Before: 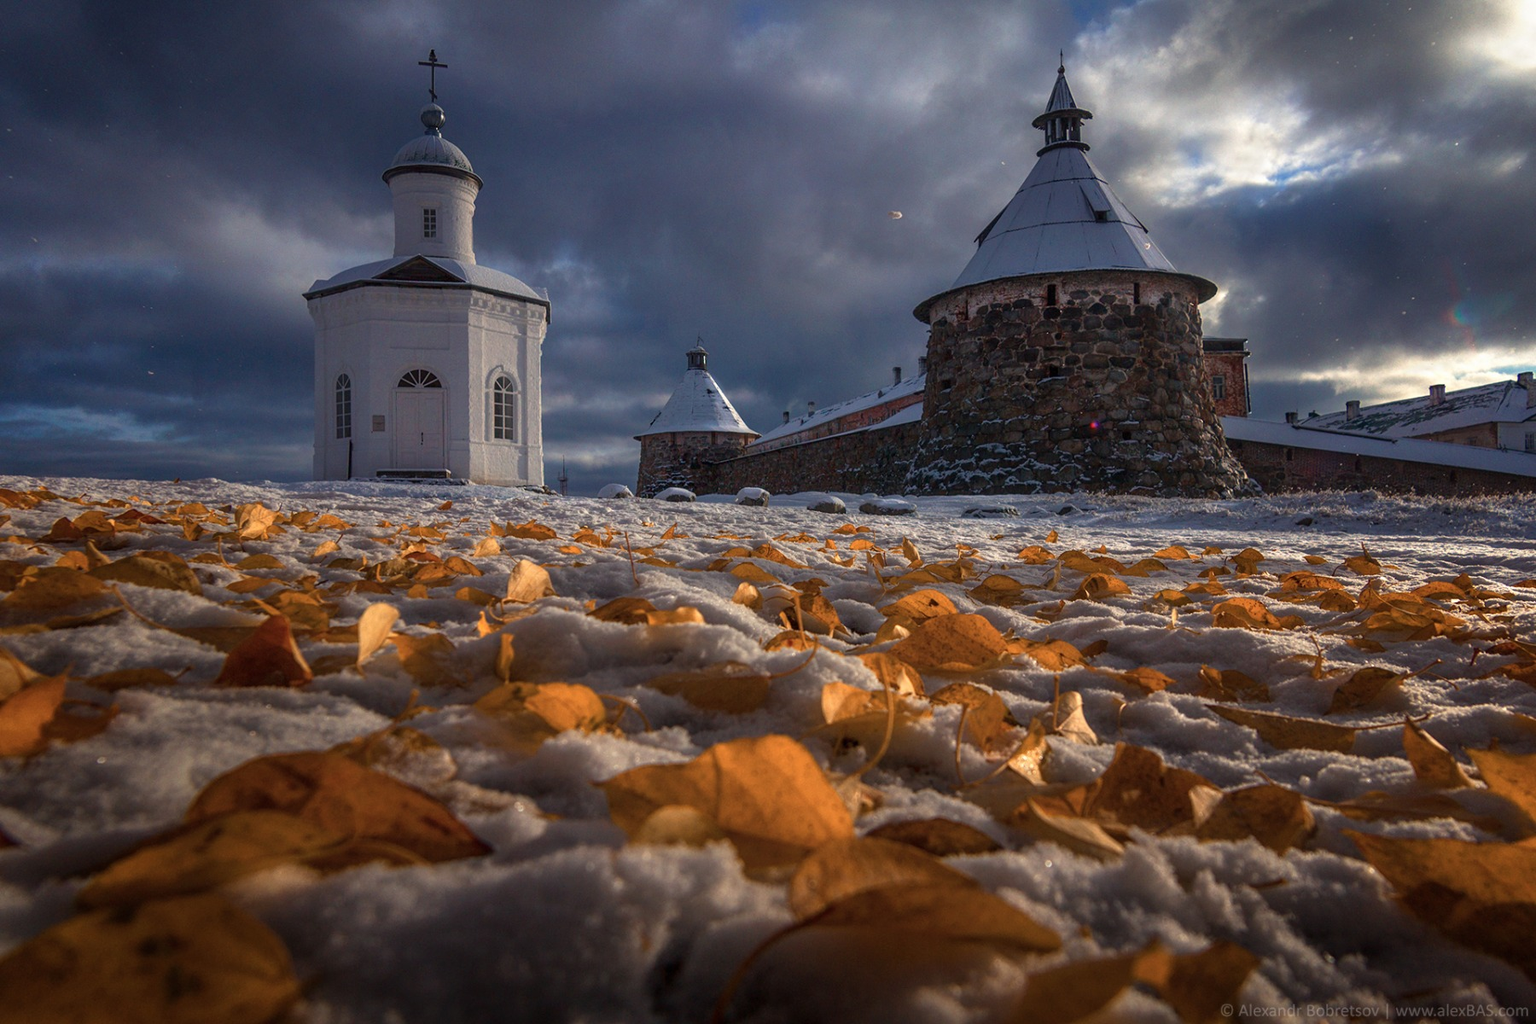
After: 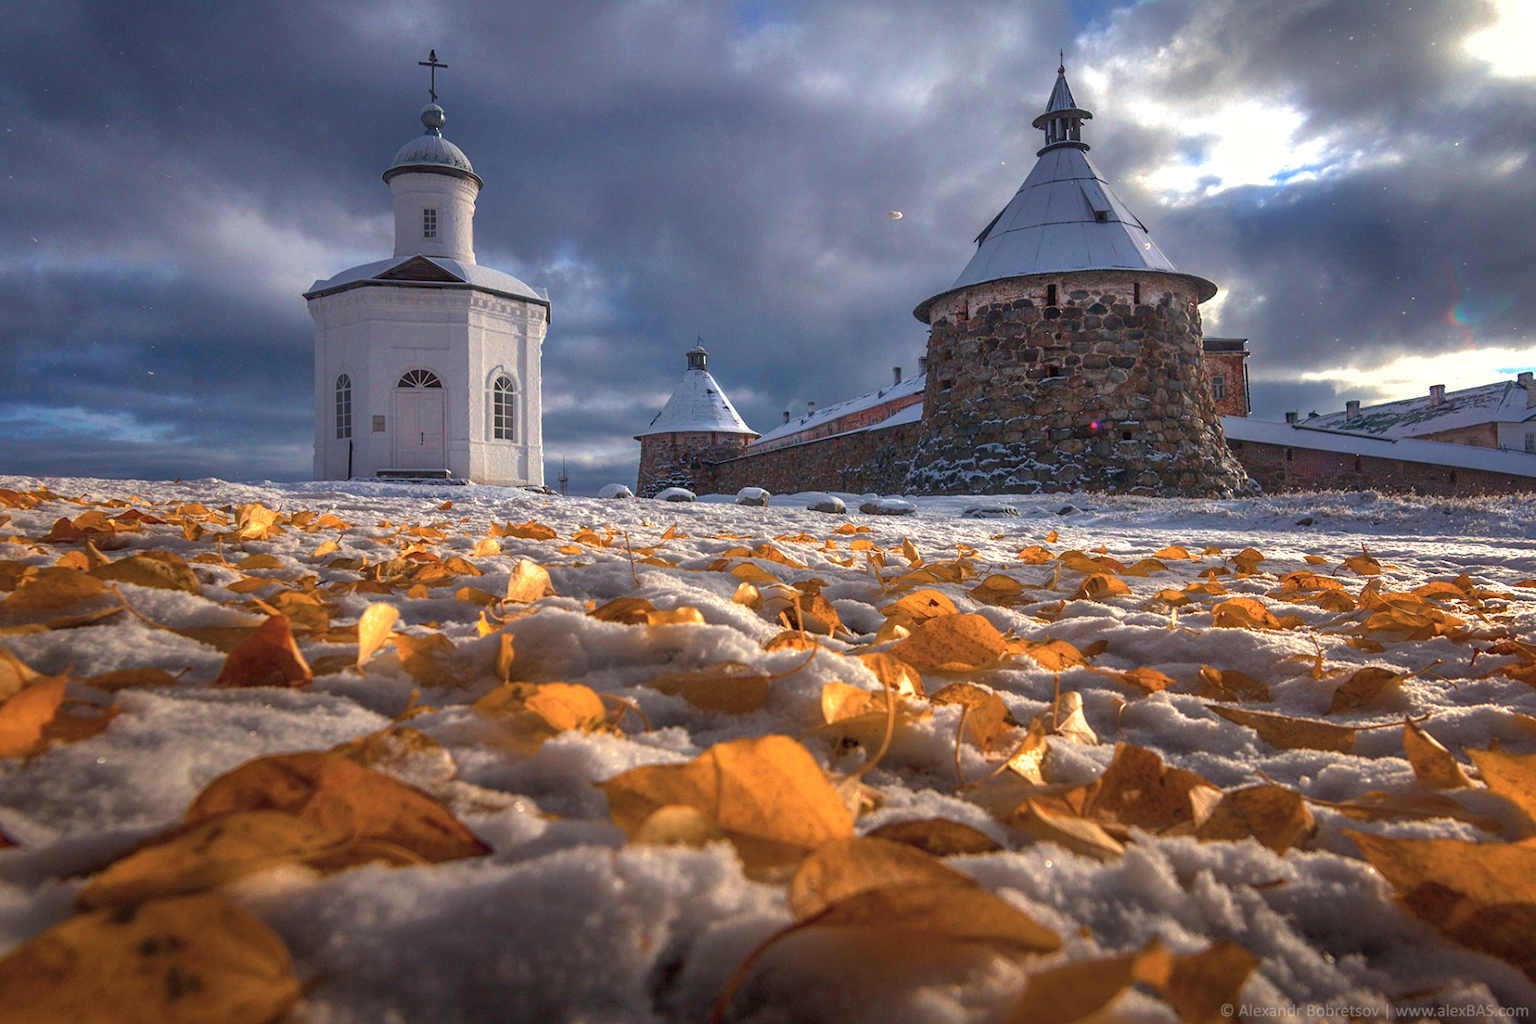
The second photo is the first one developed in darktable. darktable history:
exposure: black level correction 0, exposure 0.876 EV, compensate highlight preservation false
shadows and highlights: on, module defaults
